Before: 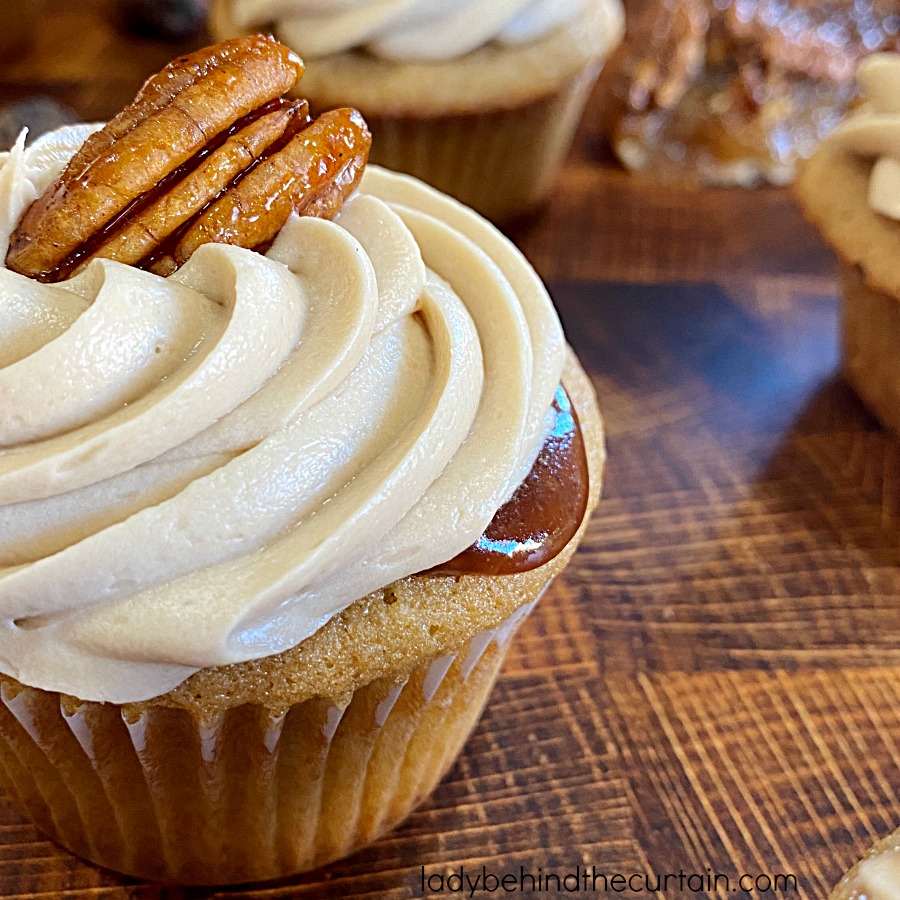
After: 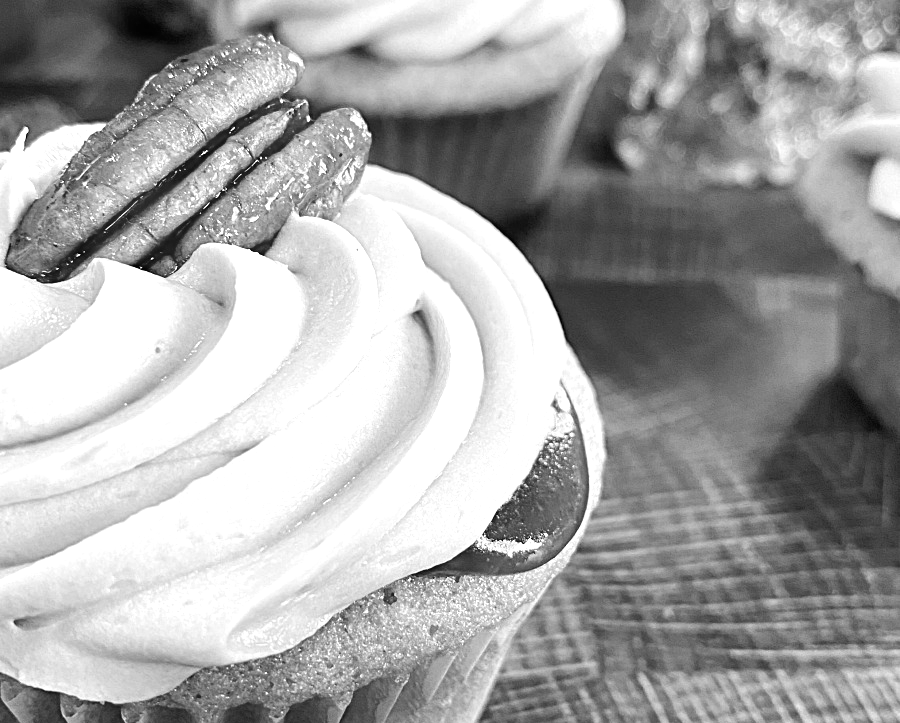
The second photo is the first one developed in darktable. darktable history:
crop: bottom 19.644%
exposure: black level correction 0, exposure 0.7 EV, compensate exposure bias true, compensate highlight preservation false
monochrome: a 32, b 64, size 2.3
